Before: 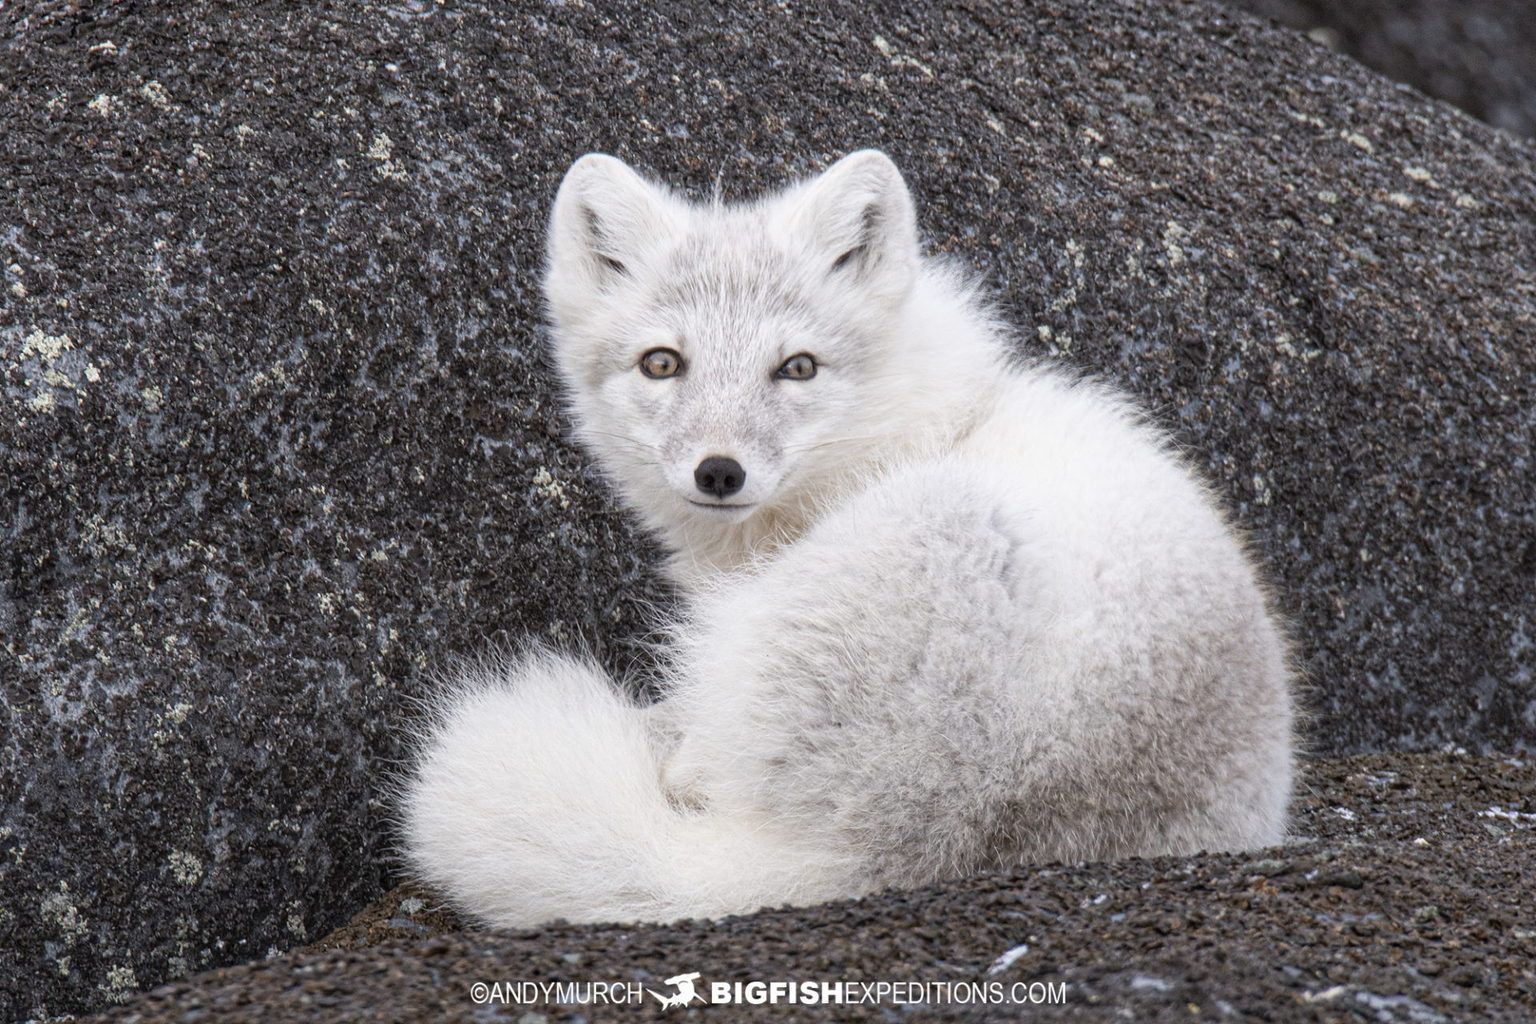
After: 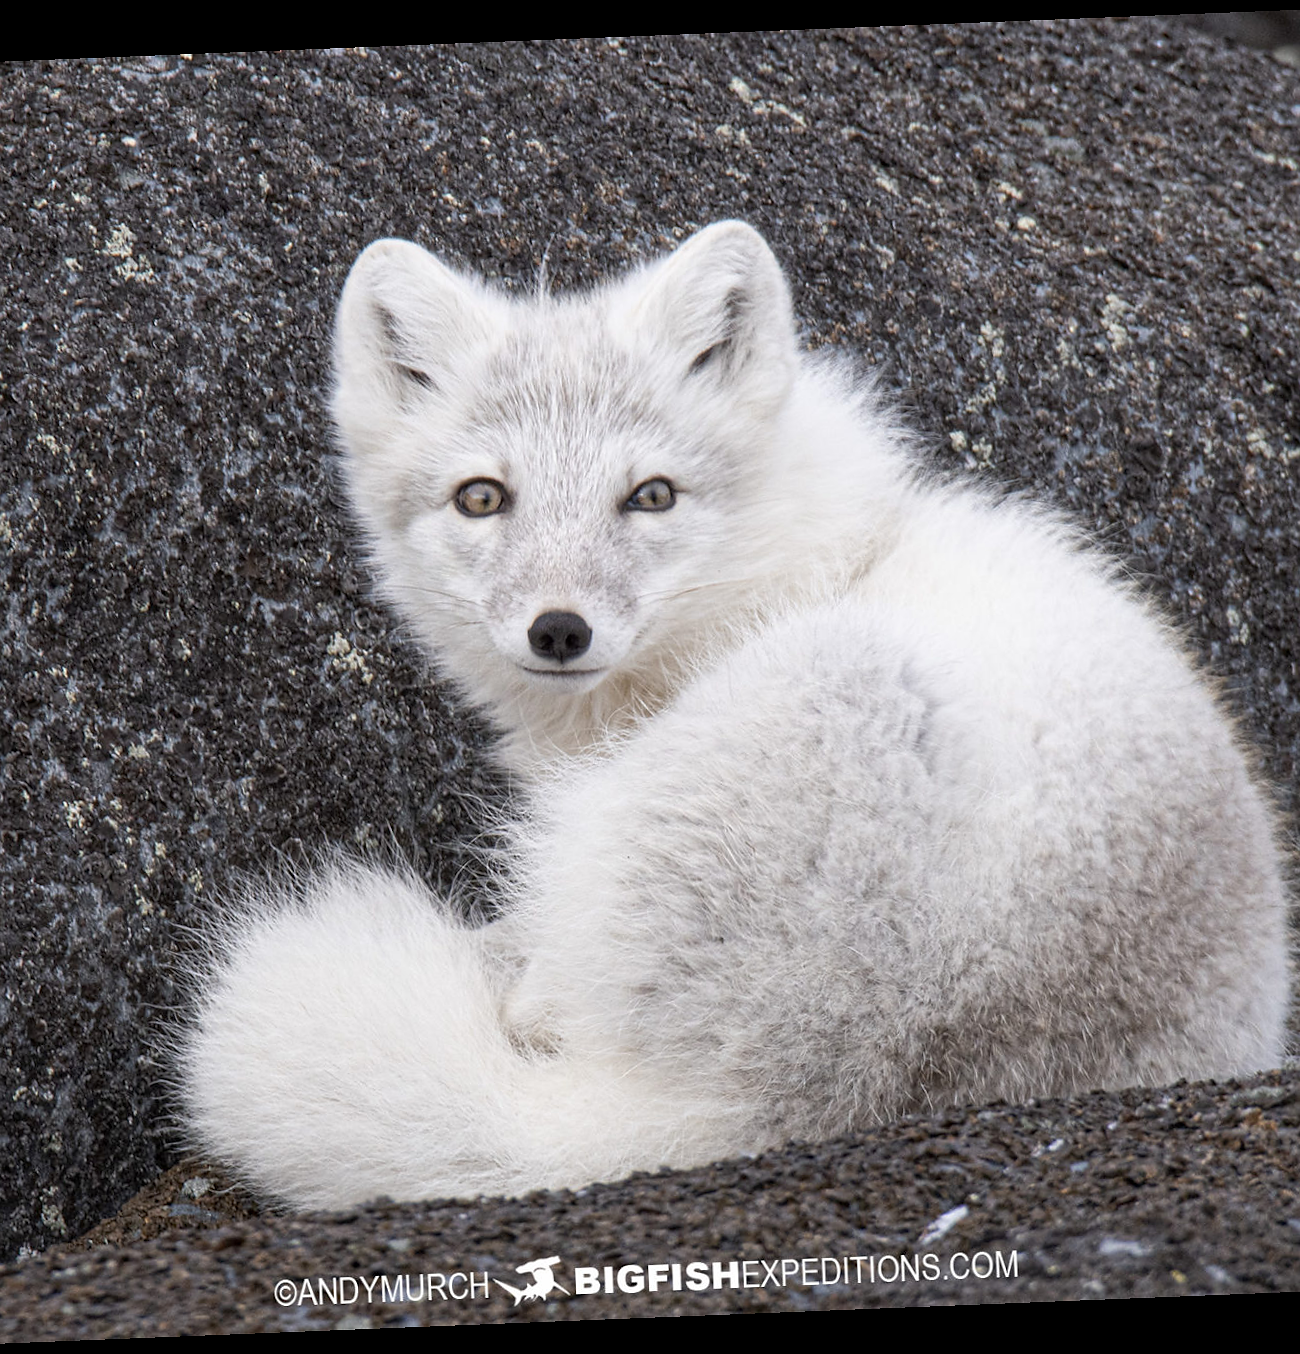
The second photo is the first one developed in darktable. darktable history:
crop and rotate: left 18.442%, right 15.508%
rotate and perspective: rotation -2.29°, automatic cropping off
exposure: black level correction 0.002, compensate highlight preservation false
sharpen: radius 1, threshold 1
